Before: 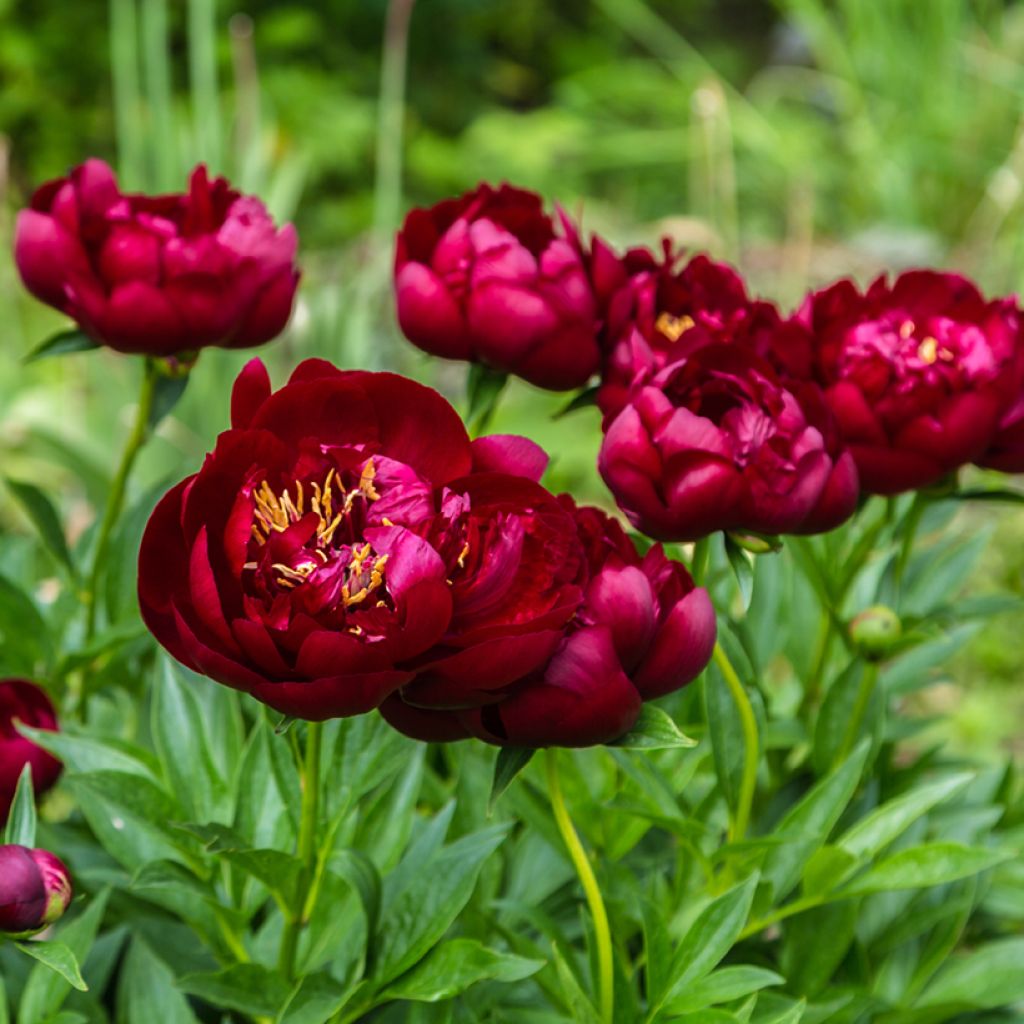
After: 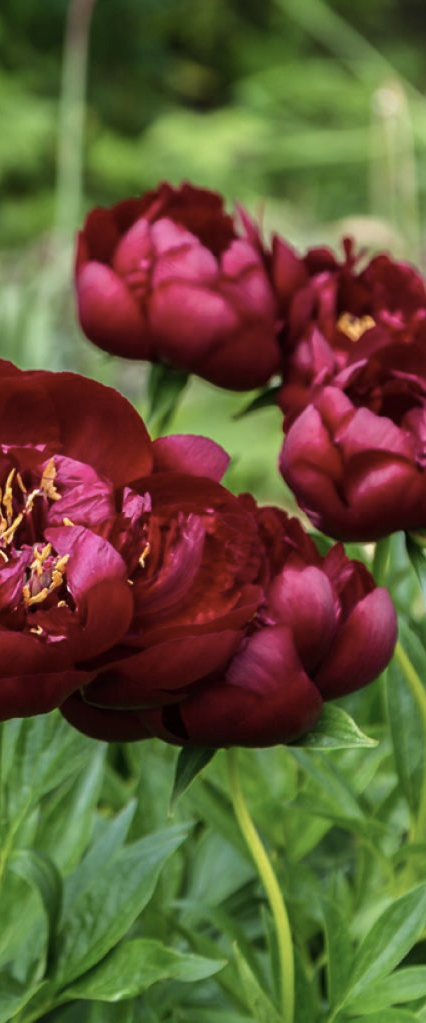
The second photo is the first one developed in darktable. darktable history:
contrast brightness saturation: contrast 0.058, brightness -0.01, saturation -0.248
color zones: curves: ch0 [(0, 0.5) (0.143, 0.5) (0.286, 0.5) (0.429, 0.495) (0.571, 0.437) (0.714, 0.44) (0.857, 0.496) (1, 0.5)]
crop: left 31.211%, right 27.119%
